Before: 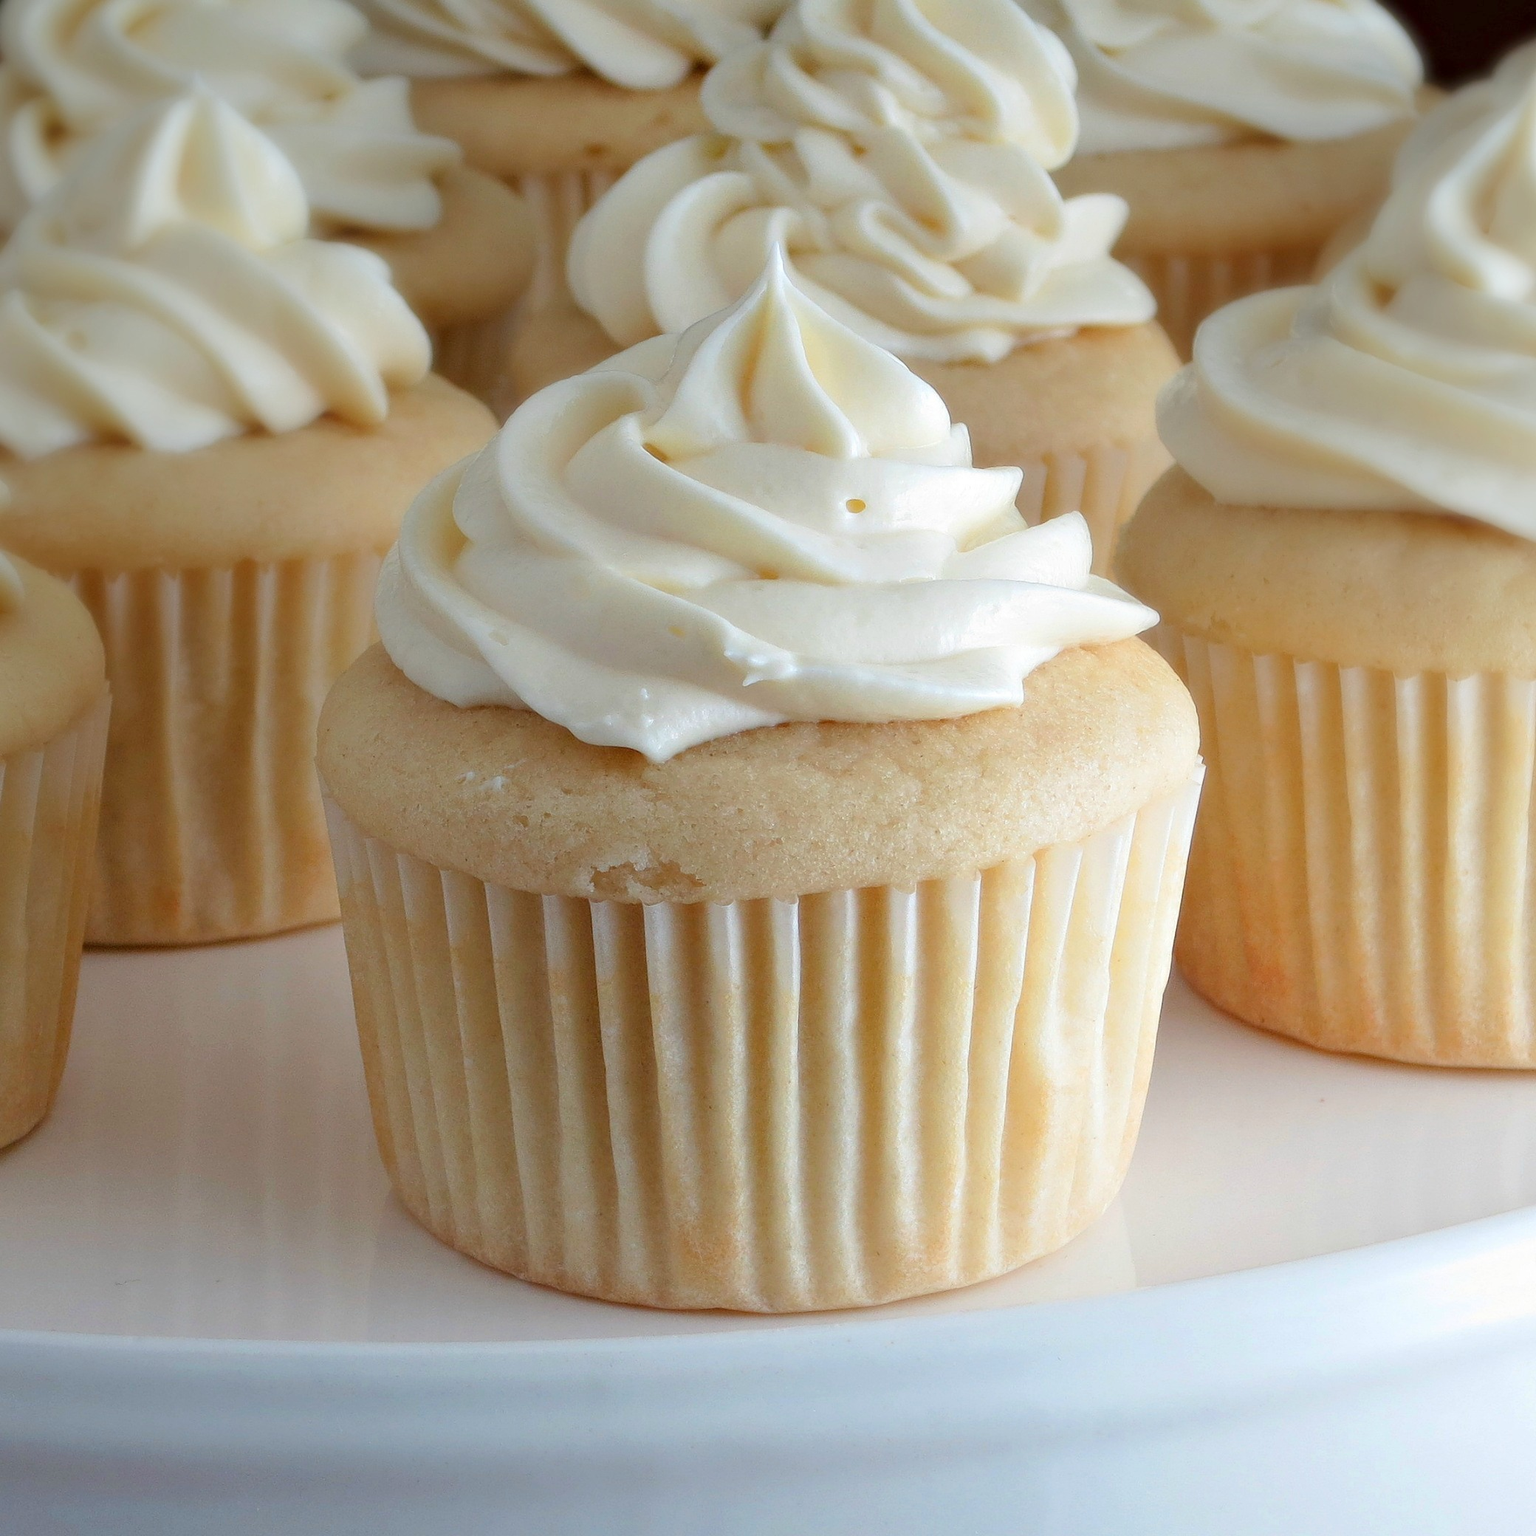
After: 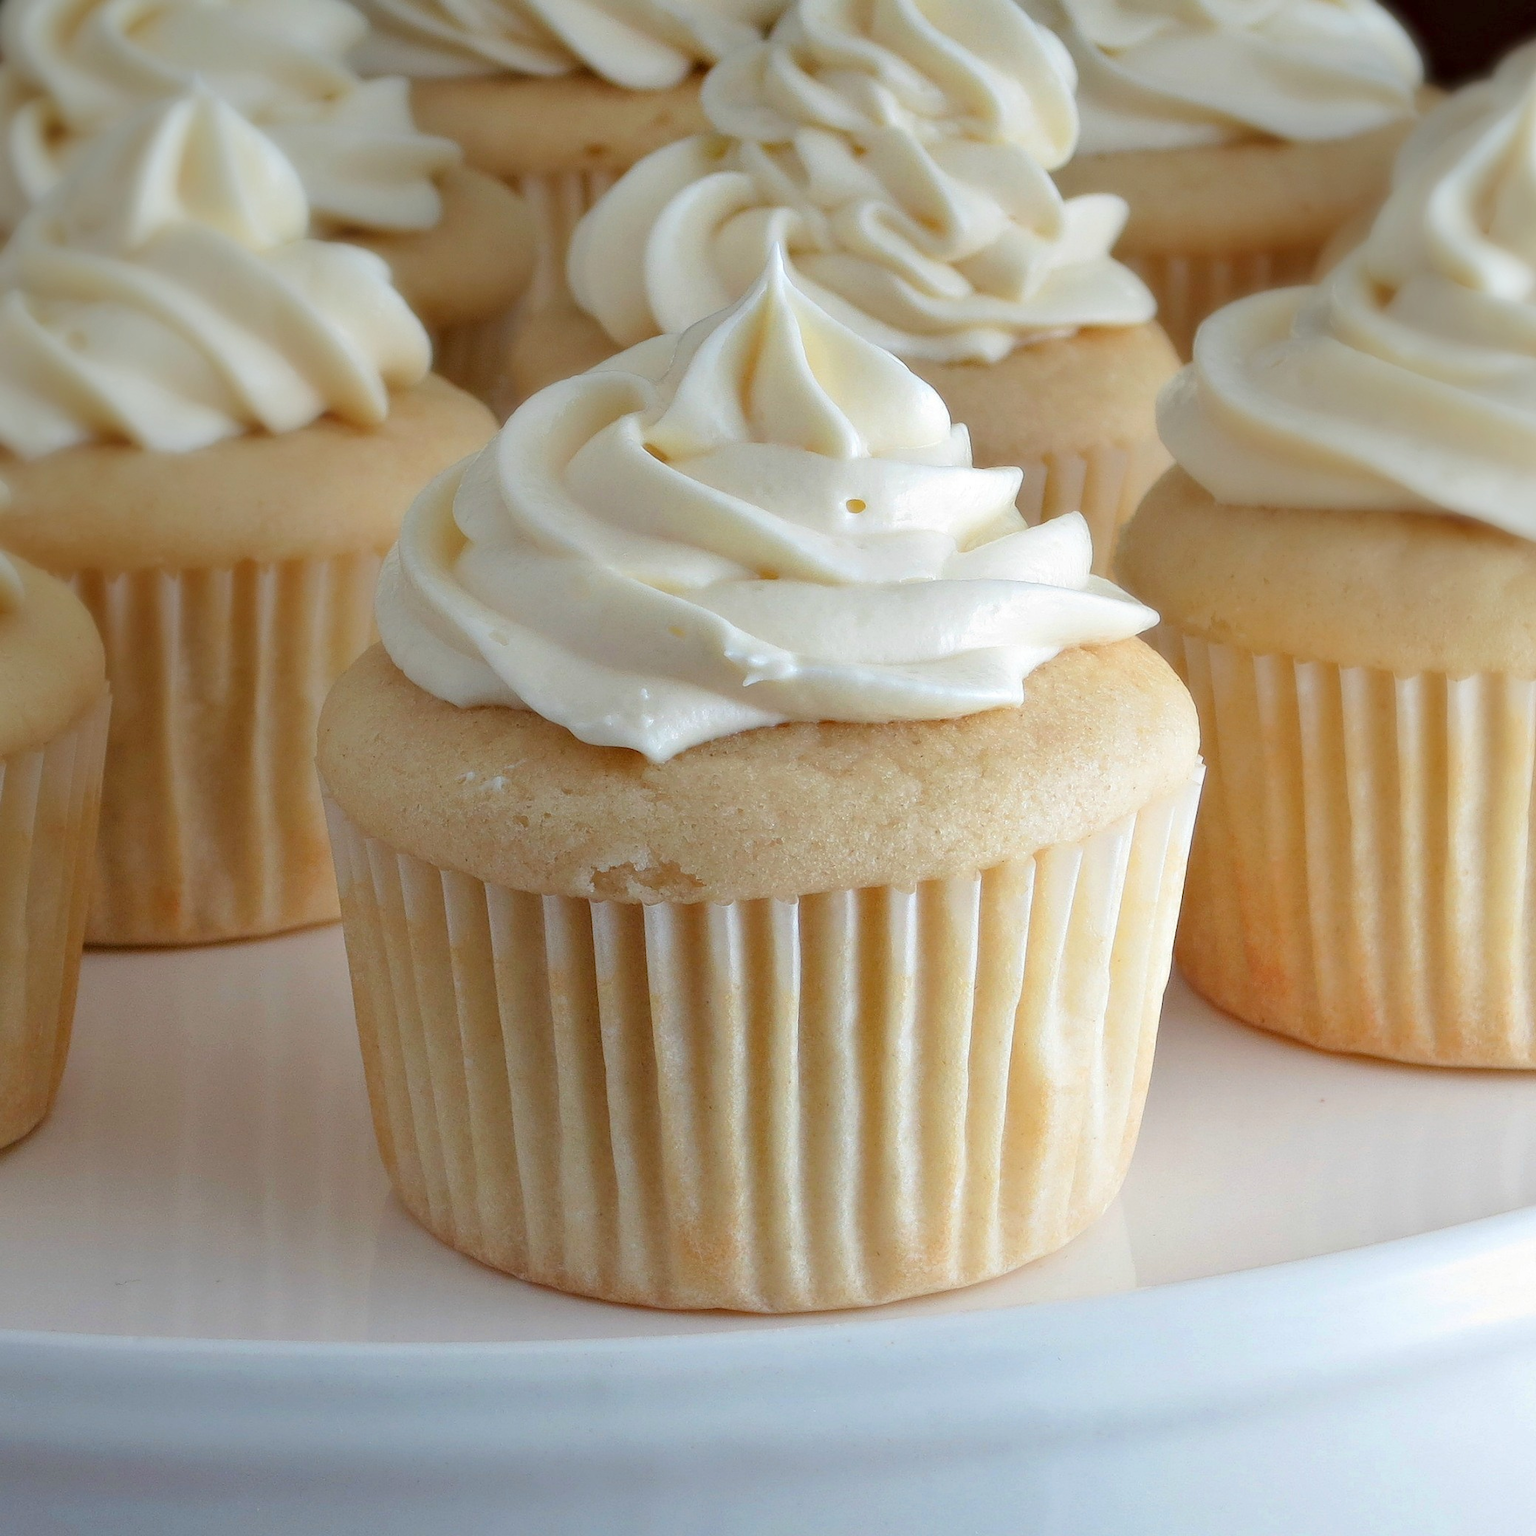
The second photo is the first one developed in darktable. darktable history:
shadows and highlights: shadows 37.27, highlights -28.18, soften with gaussian
